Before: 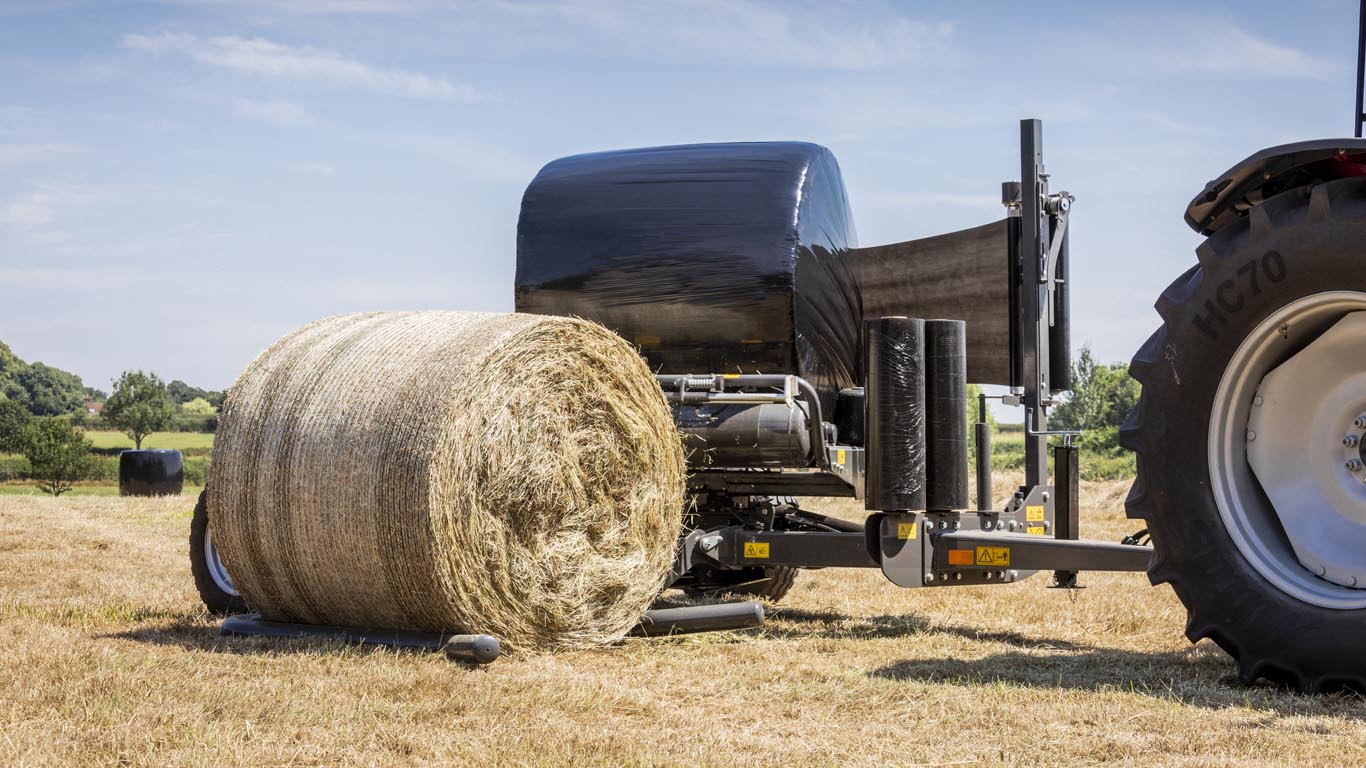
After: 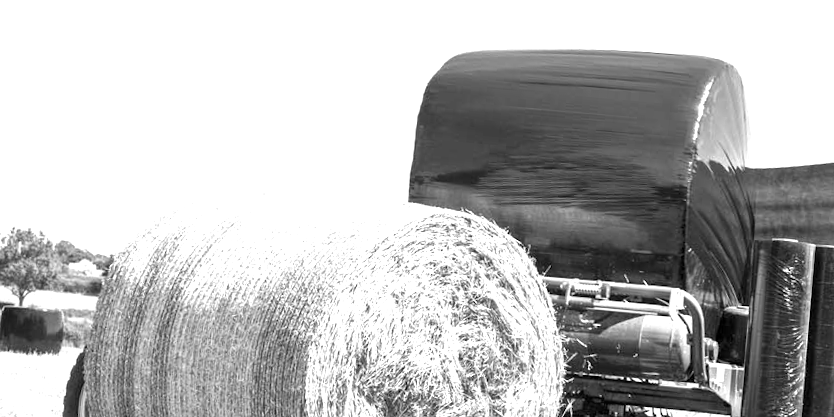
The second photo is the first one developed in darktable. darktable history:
exposure: exposure 1.2 EV, compensate highlight preservation false
monochrome: on, module defaults
crop and rotate: angle -4.99°, left 2.122%, top 6.945%, right 27.566%, bottom 30.519%
